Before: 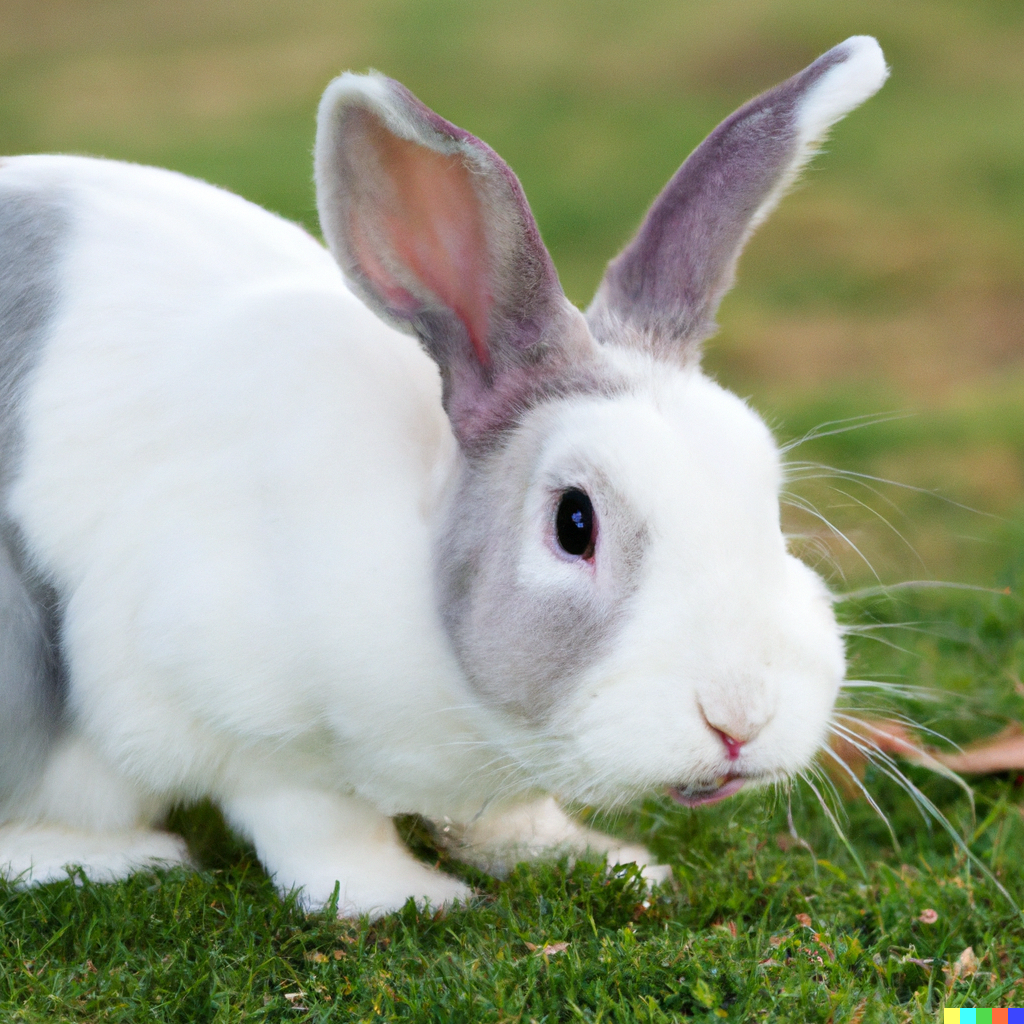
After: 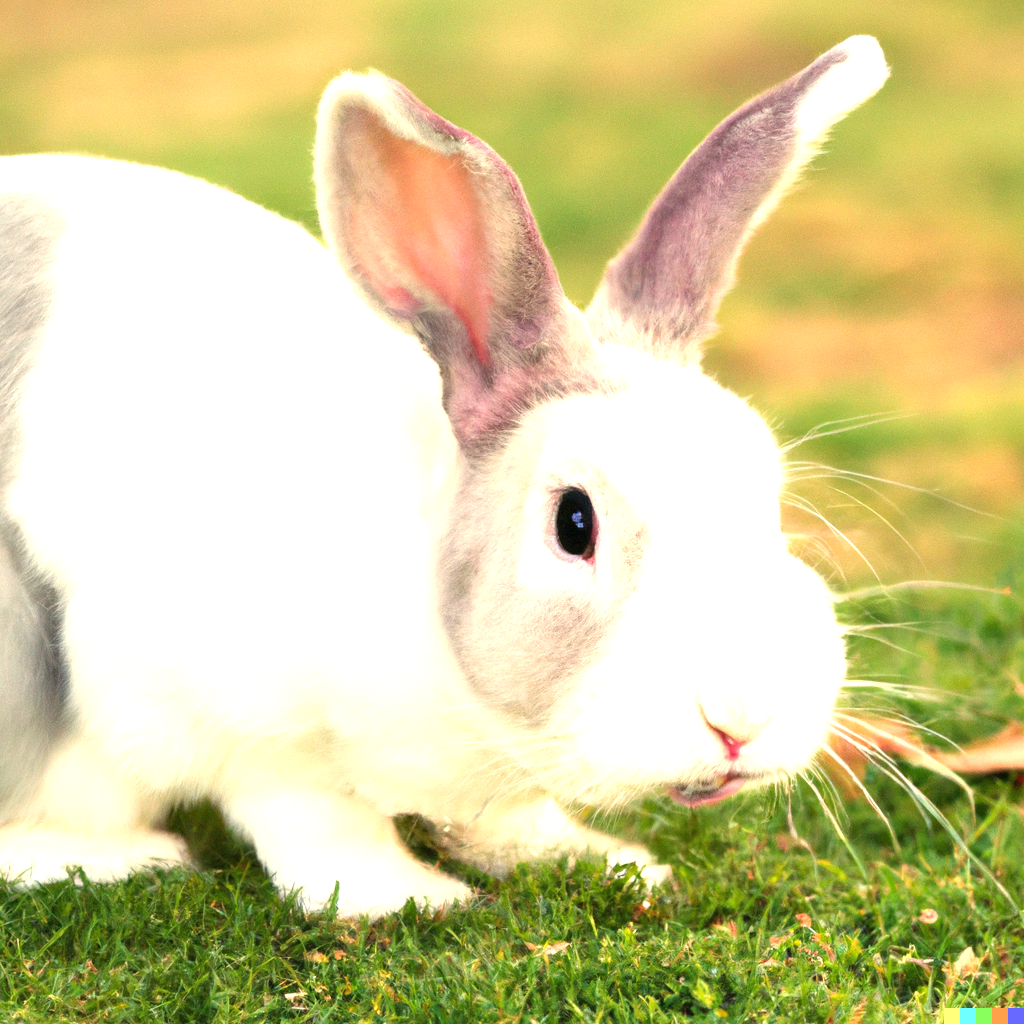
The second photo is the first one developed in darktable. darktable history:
white balance: red 1.138, green 0.996, blue 0.812
exposure: black level correction 0, exposure 1.2 EV, compensate highlight preservation false
